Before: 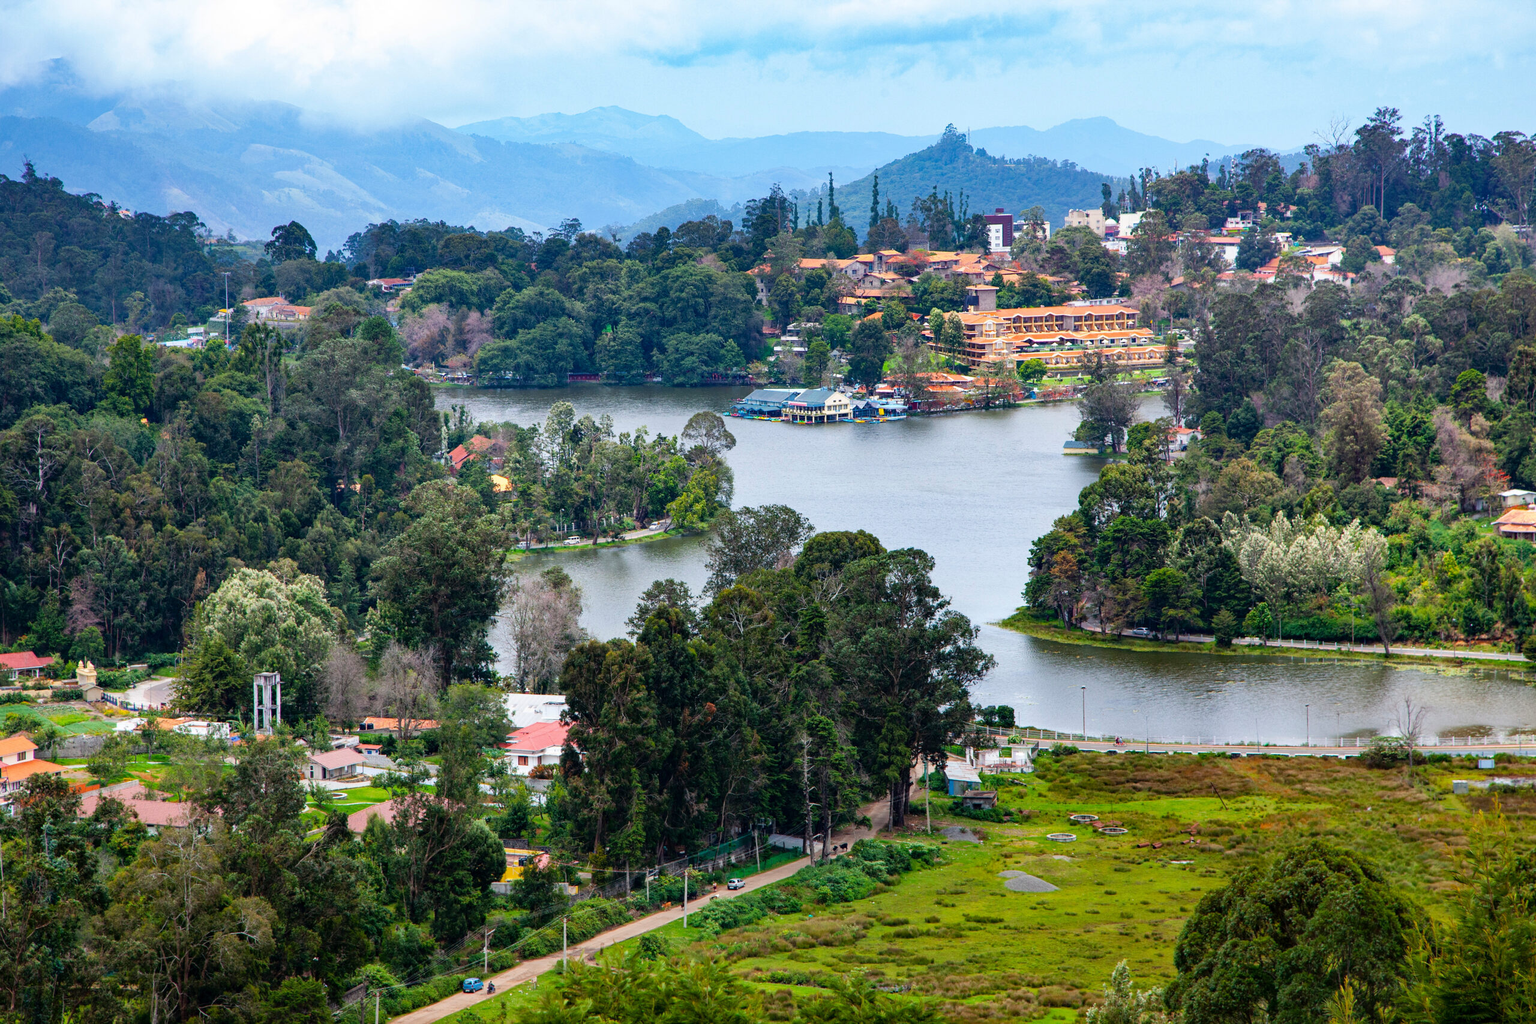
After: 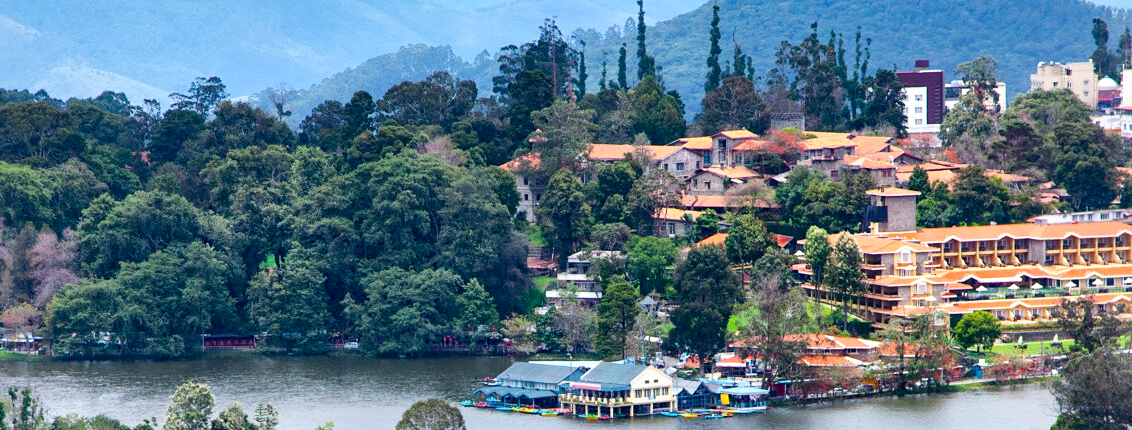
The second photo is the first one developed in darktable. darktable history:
crop: left 29.068%, top 16.825%, right 26.69%, bottom 57.967%
local contrast: mode bilateral grid, contrast 25, coarseness 61, detail 151%, midtone range 0.2
